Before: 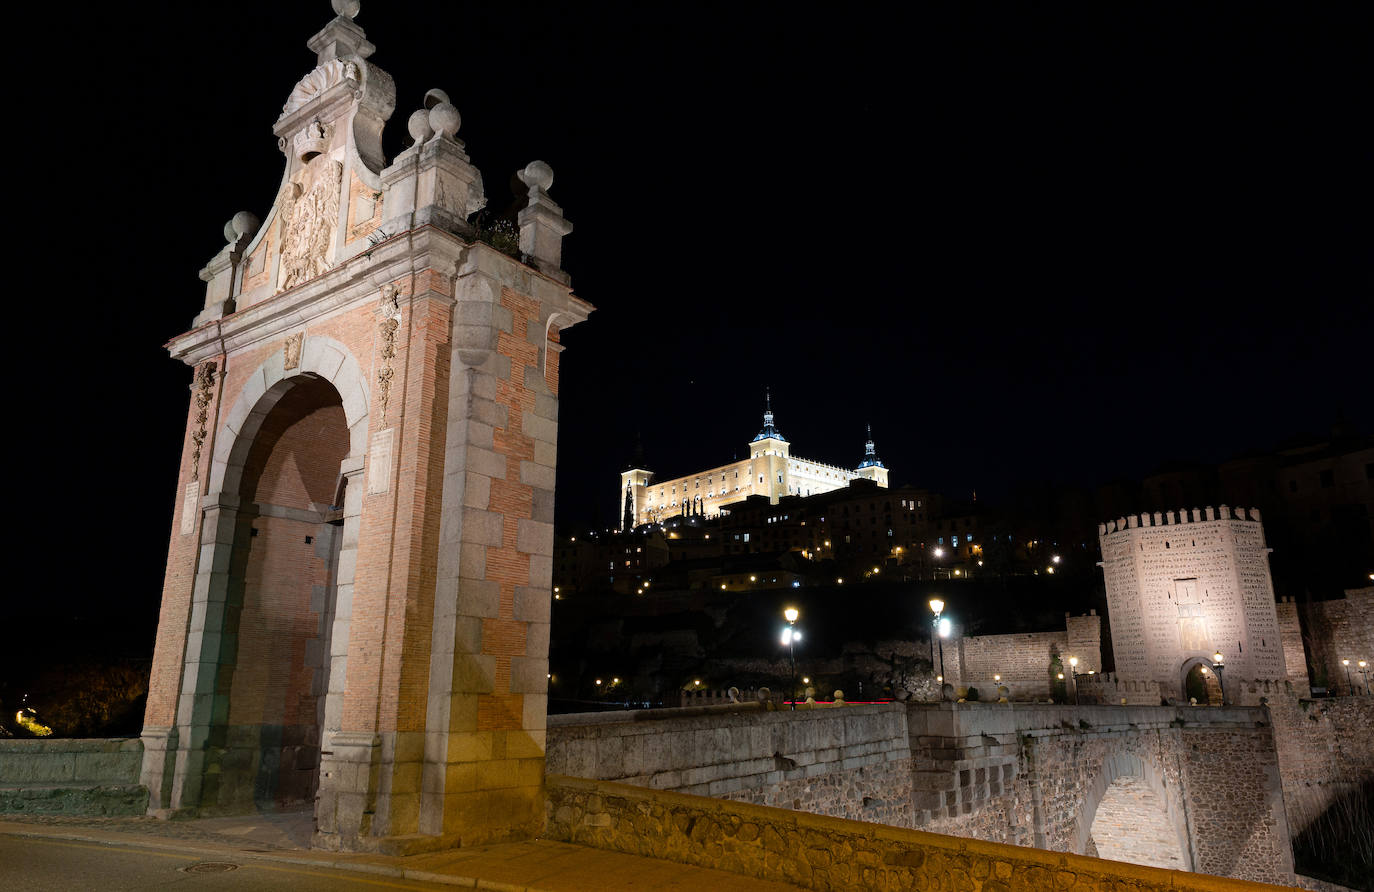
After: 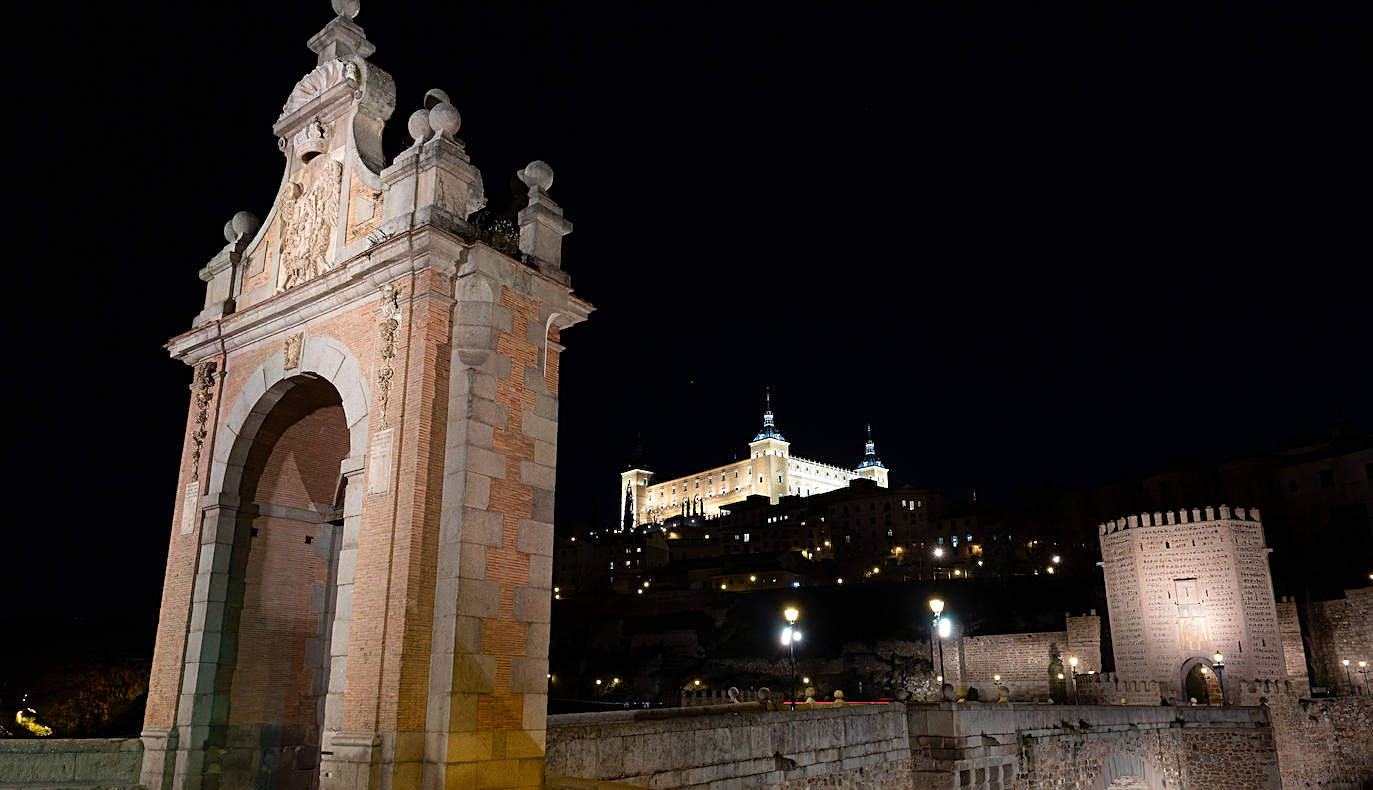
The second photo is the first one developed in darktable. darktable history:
crop and rotate: top 0%, bottom 11.426%
sharpen: on, module defaults
